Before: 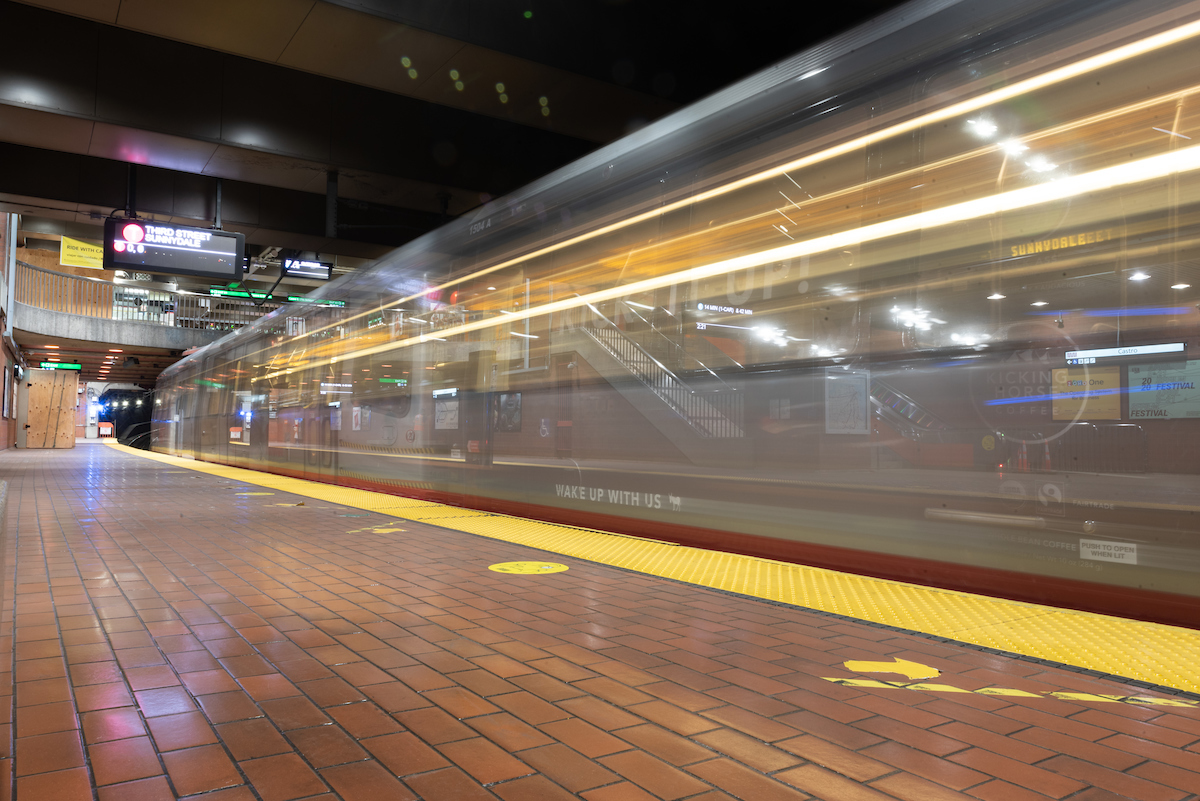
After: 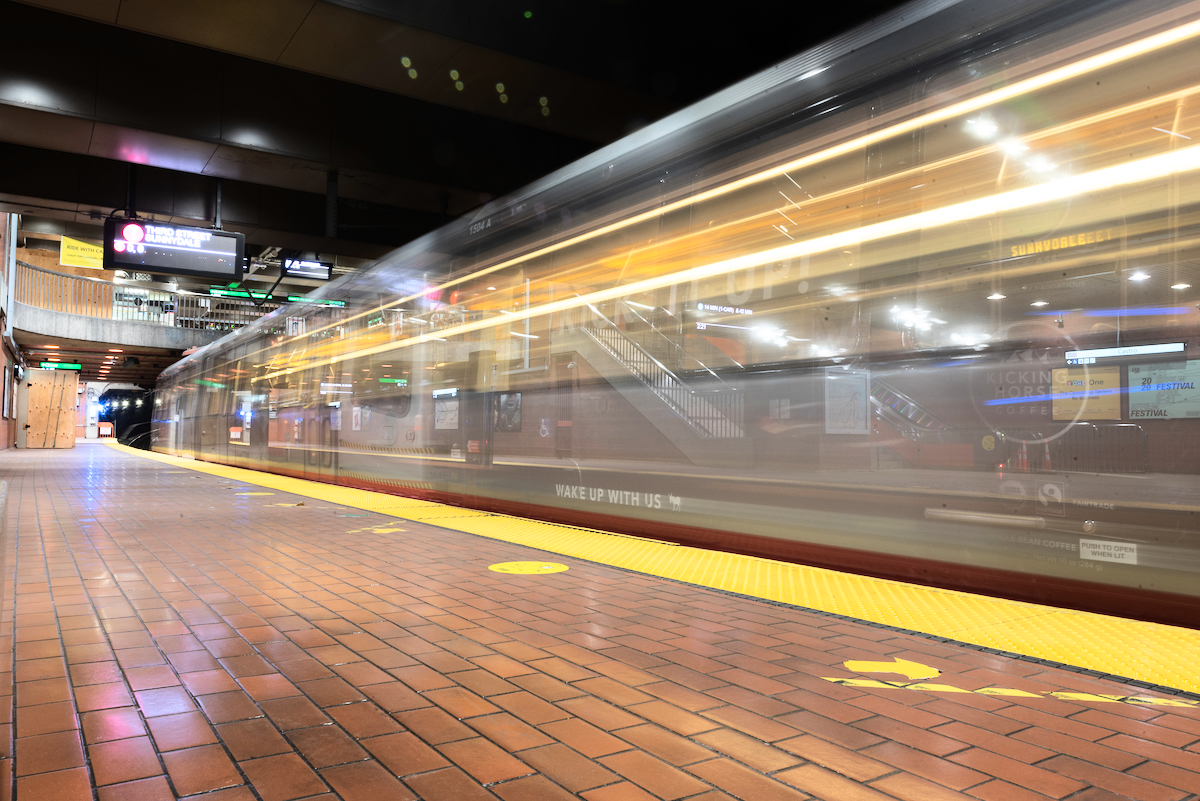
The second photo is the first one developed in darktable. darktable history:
base curve: curves: ch0 [(0, 0) (0.036, 0.025) (0.121, 0.166) (0.206, 0.329) (0.605, 0.79) (1, 1)]
